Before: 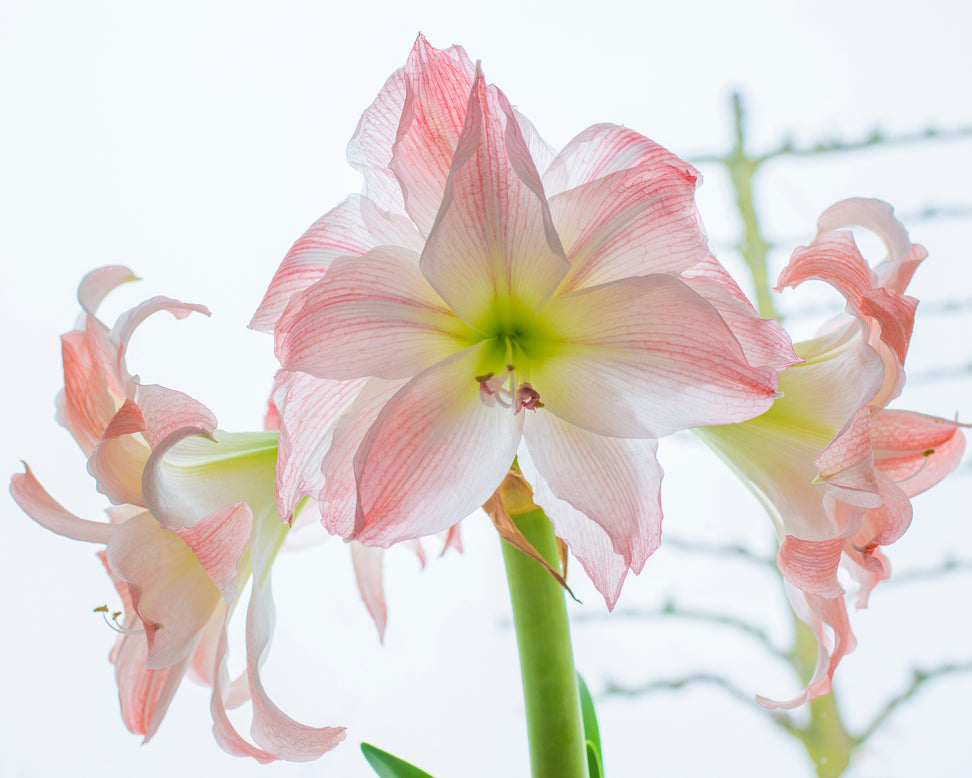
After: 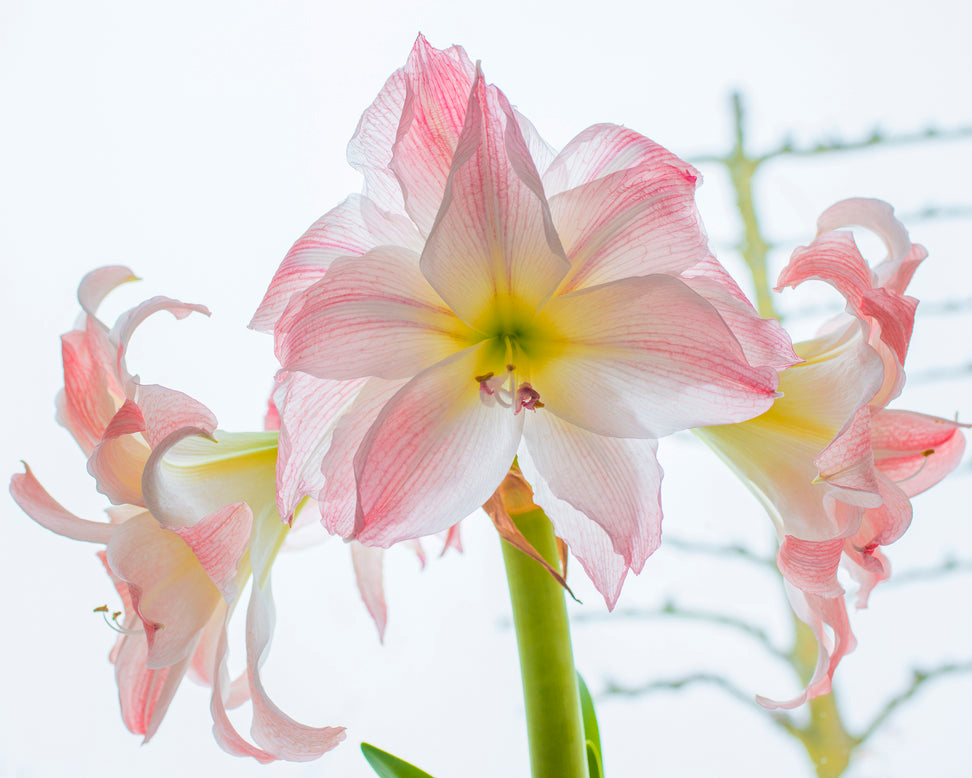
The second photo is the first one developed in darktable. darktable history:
color correction: highlights a* -0.182, highlights b* -0.124
color zones: curves: ch1 [(0.239, 0.552) (0.75, 0.5)]; ch2 [(0.25, 0.462) (0.749, 0.457)], mix 25.94%
